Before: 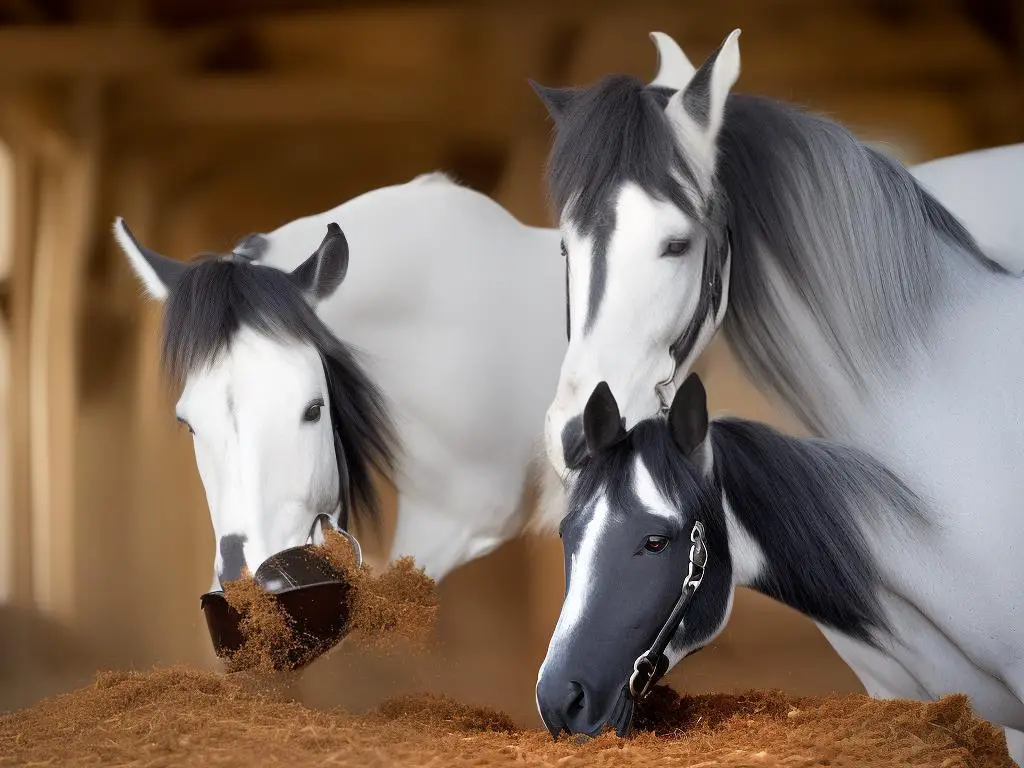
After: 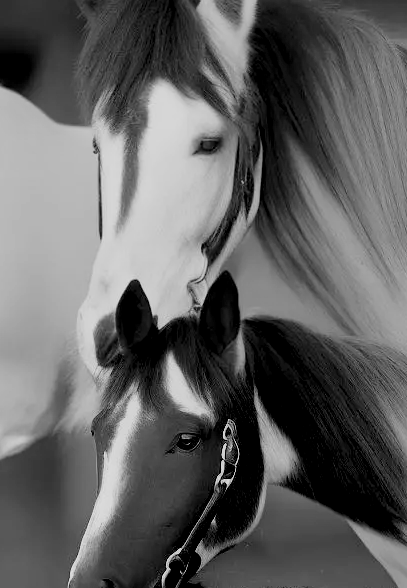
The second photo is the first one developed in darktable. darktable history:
crop: left 45.721%, top 13.393%, right 14.118%, bottom 10.01%
filmic rgb: black relative exposure -7.65 EV, white relative exposure 4.56 EV, hardness 3.61
levels: levels [0.055, 0.477, 0.9]
monochrome: a 26.22, b 42.67, size 0.8
